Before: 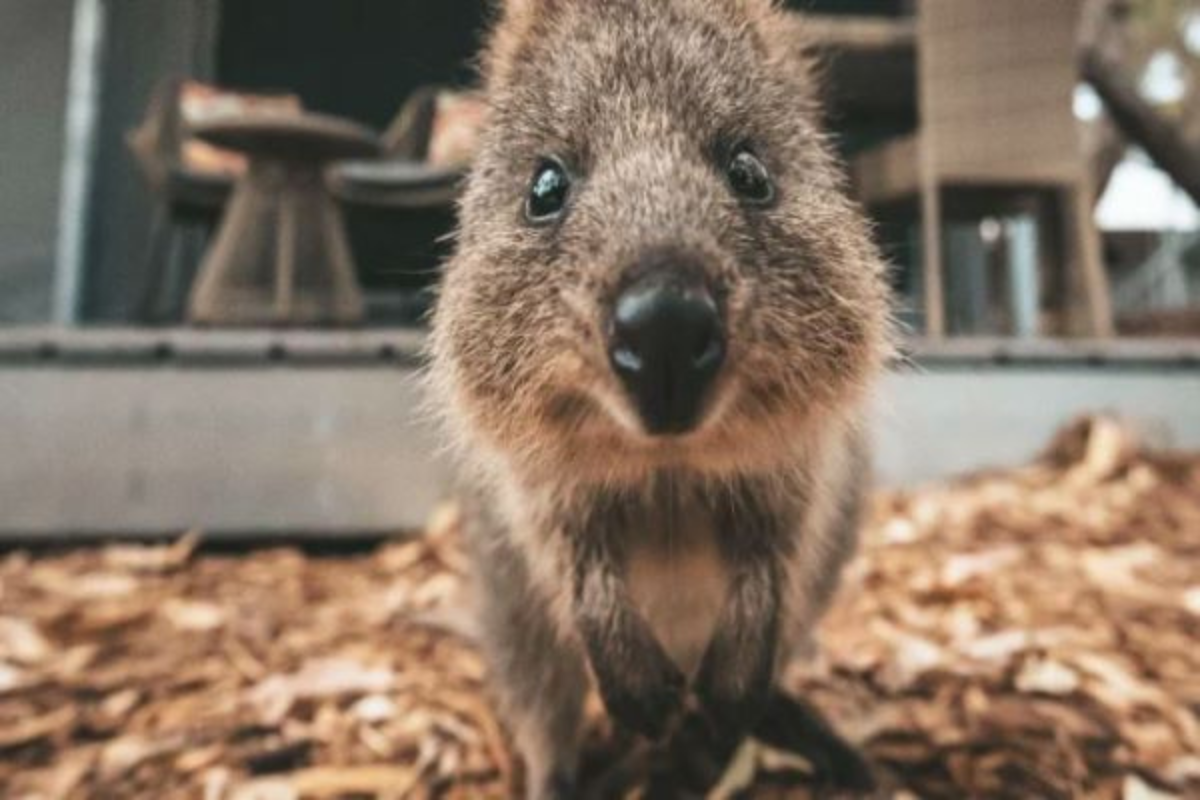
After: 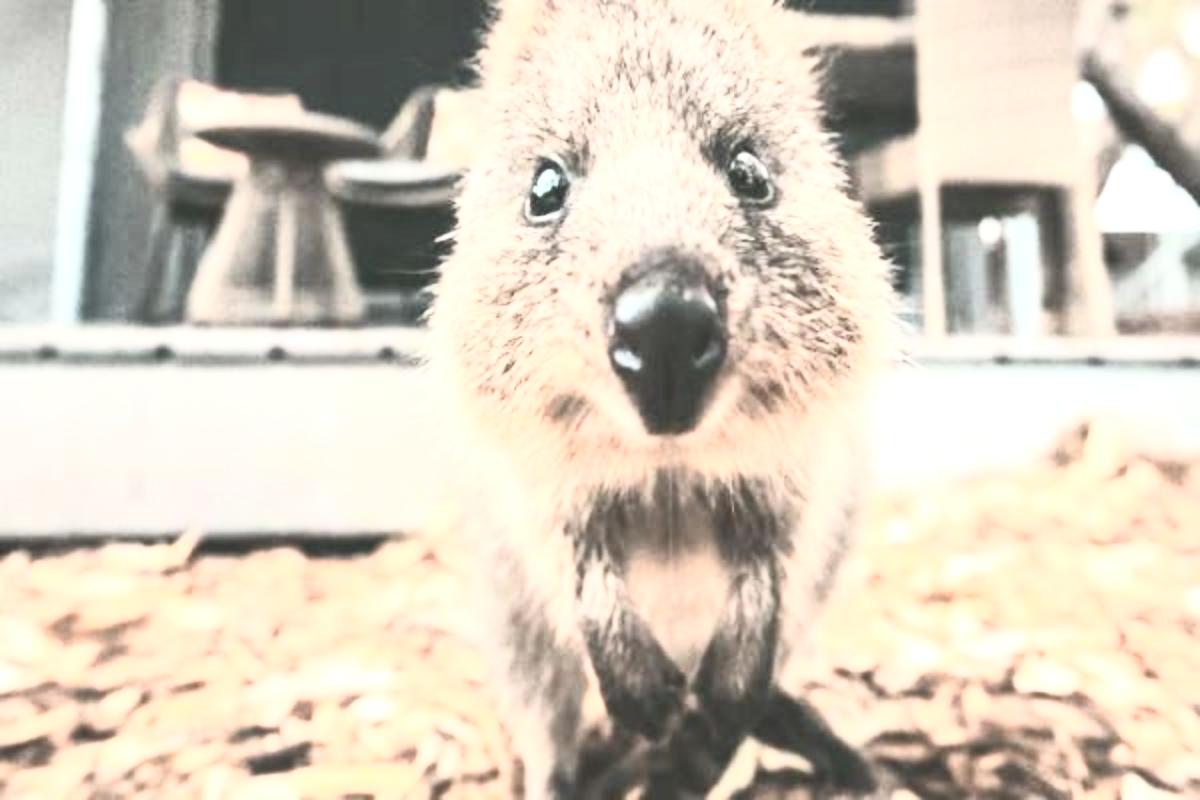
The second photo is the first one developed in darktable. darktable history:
contrast brightness saturation: contrast 0.566, brightness 0.57, saturation -0.344
local contrast: mode bilateral grid, contrast 20, coarseness 50, detail 119%, midtone range 0.2
exposure: exposure 1.207 EV, compensate exposure bias true, compensate highlight preservation false
